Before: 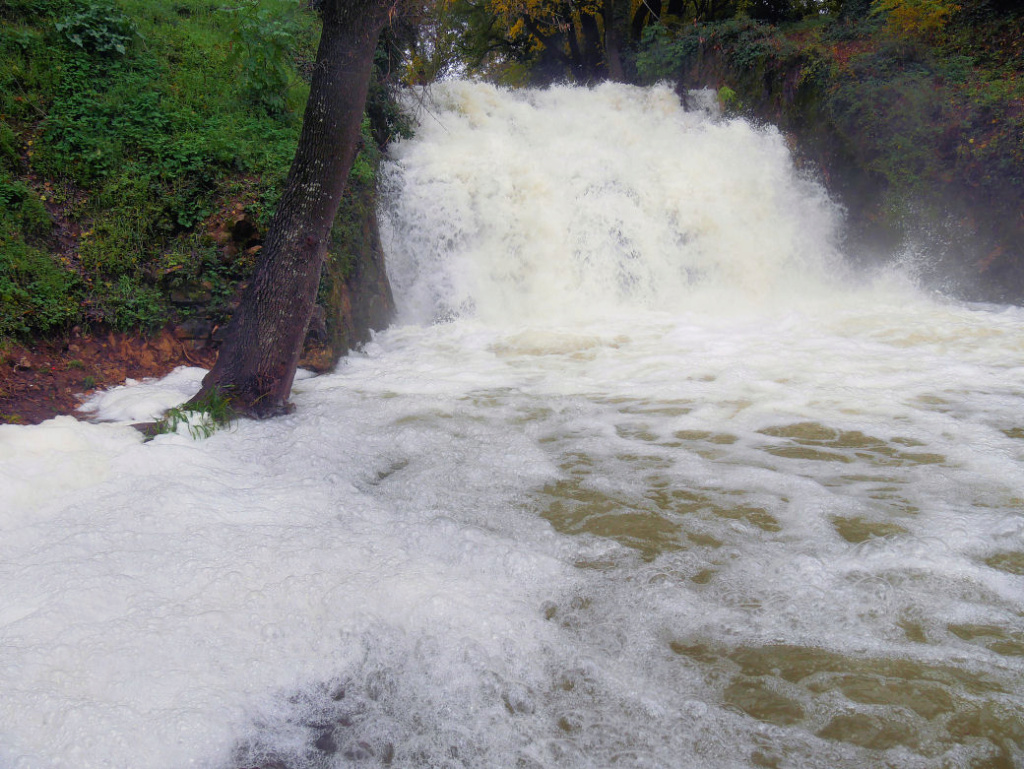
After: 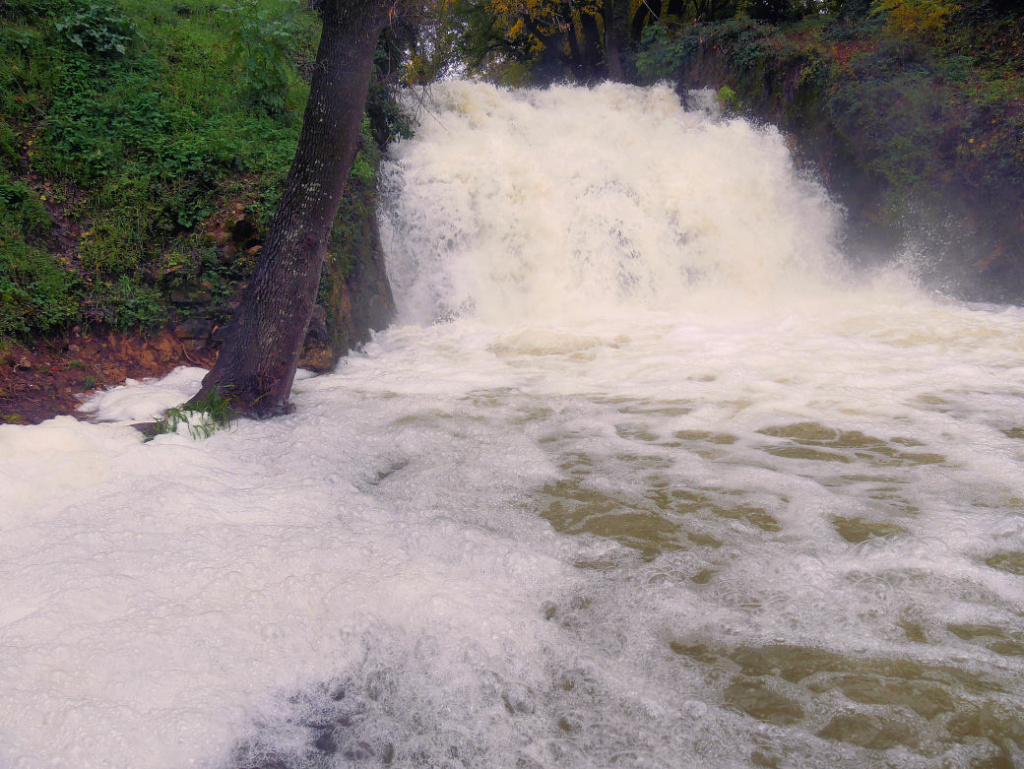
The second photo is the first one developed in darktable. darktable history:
color balance rgb: shadows lift › chroma 3.039%, shadows lift › hue 280.77°, highlights gain › chroma 2.043%, highlights gain › hue 44.66°, perceptual saturation grading › global saturation 0.529%
